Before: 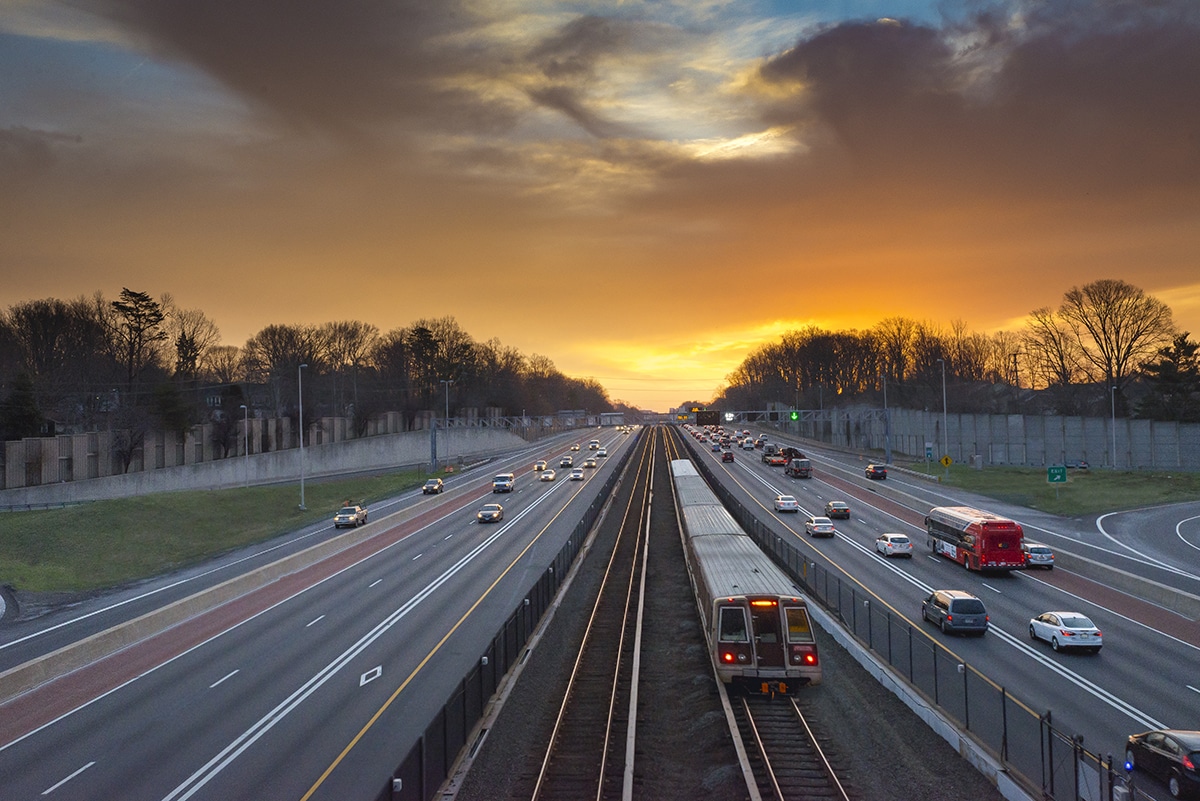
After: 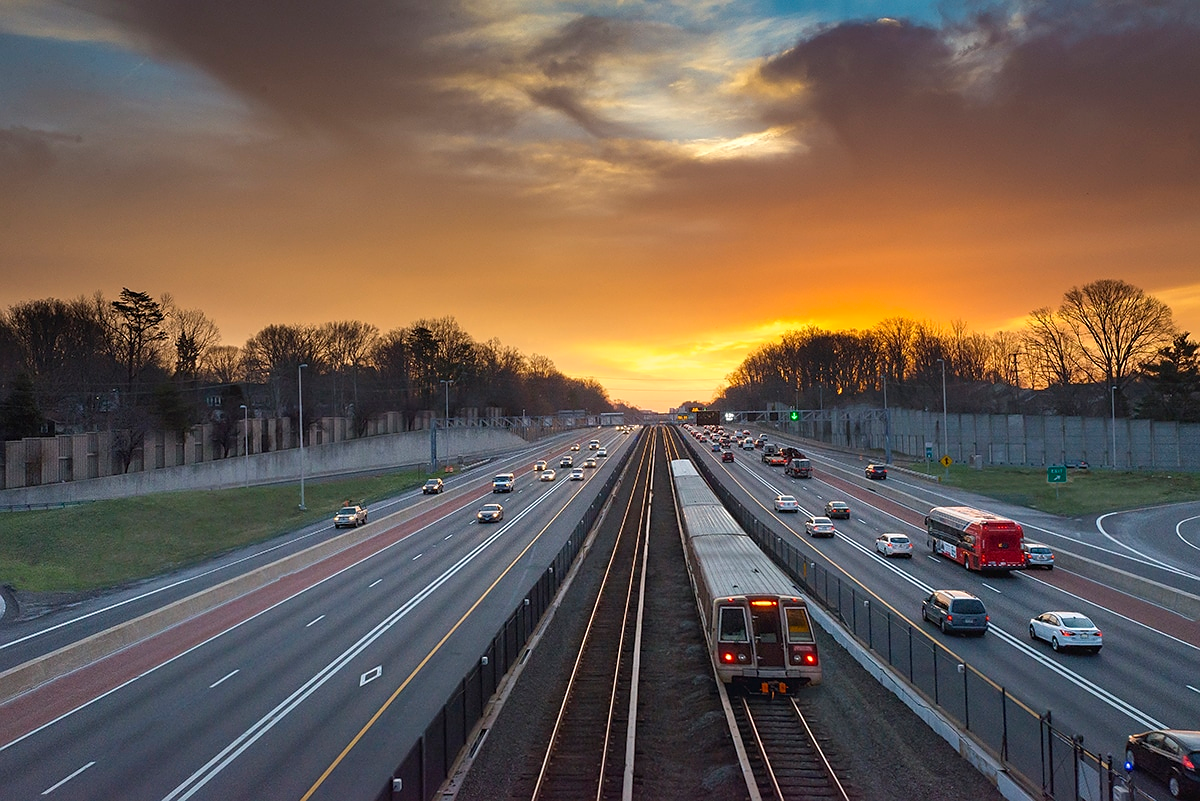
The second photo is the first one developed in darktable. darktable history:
sharpen: radius 0.997
